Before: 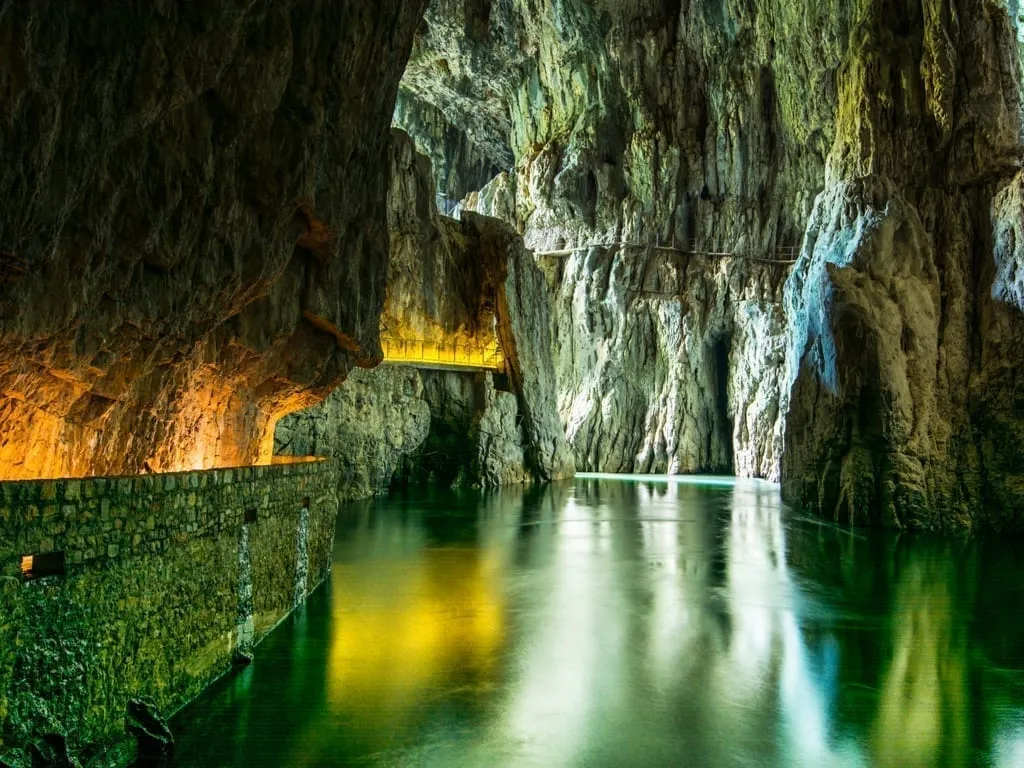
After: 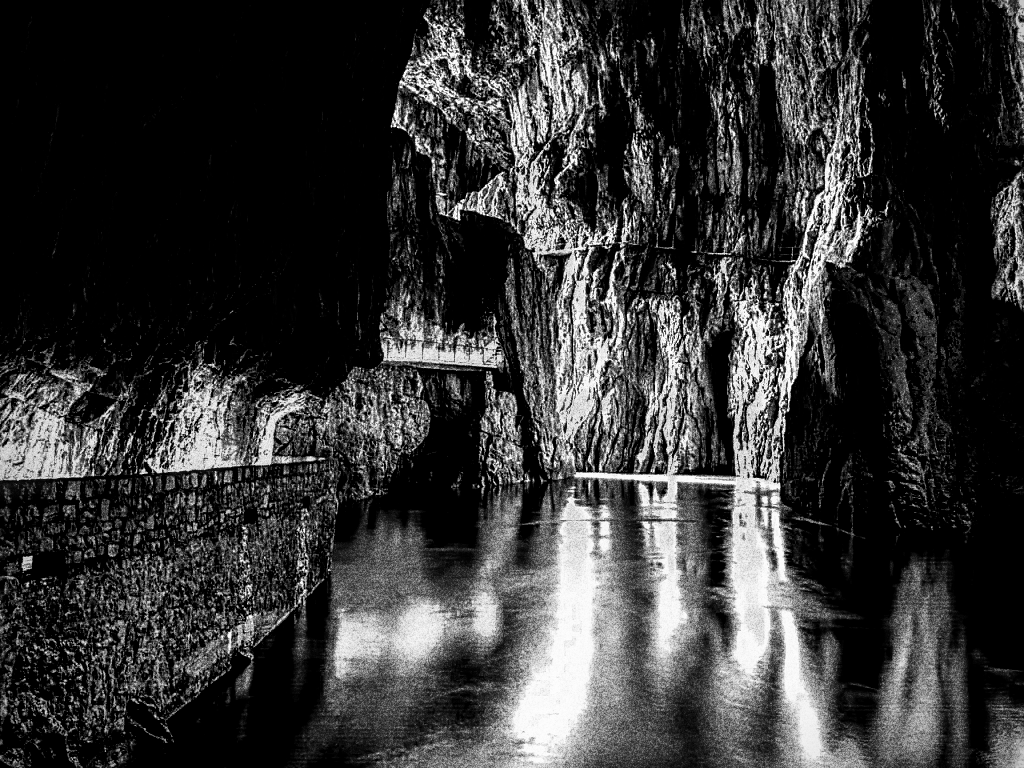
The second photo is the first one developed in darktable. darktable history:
local contrast: detail 203%
color balance rgb: shadows lift › luminance -18.76%, shadows lift › chroma 35.44%, power › luminance -3.76%, power › hue 142.17°, highlights gain › chroma 7.5%, highlights gain › hue 184.75°, global offset › luminance -0.52%, global offset › chroma 0.91%, global offset › hue 173.36°, shadows fall-off 300%, white fulcrum 2 EV, highlights fall-off 300%, linear chroma grading › shadows 17.19%, linear chroma grading › highlights 61.12%, linear chroma grading › global chroma 50%, hue shift -150.52°, perceptual brilliance grading › global brilliance 12%, mask middle-gray fulcrum 100%, contrast gray fulcrum 38.43%, contrast 35.15%, saturation formula JzAzBz (2021)
grain: coarseness 30.02 ISO, strength 100%
haze removal: strength 0.5, distance 0.43
monochrome: on, module defaults
sharpen: on, module defaults
white balance: red 1.467, blue 0.684
velvia: on, module defaults
vignetting: on, module defaults
